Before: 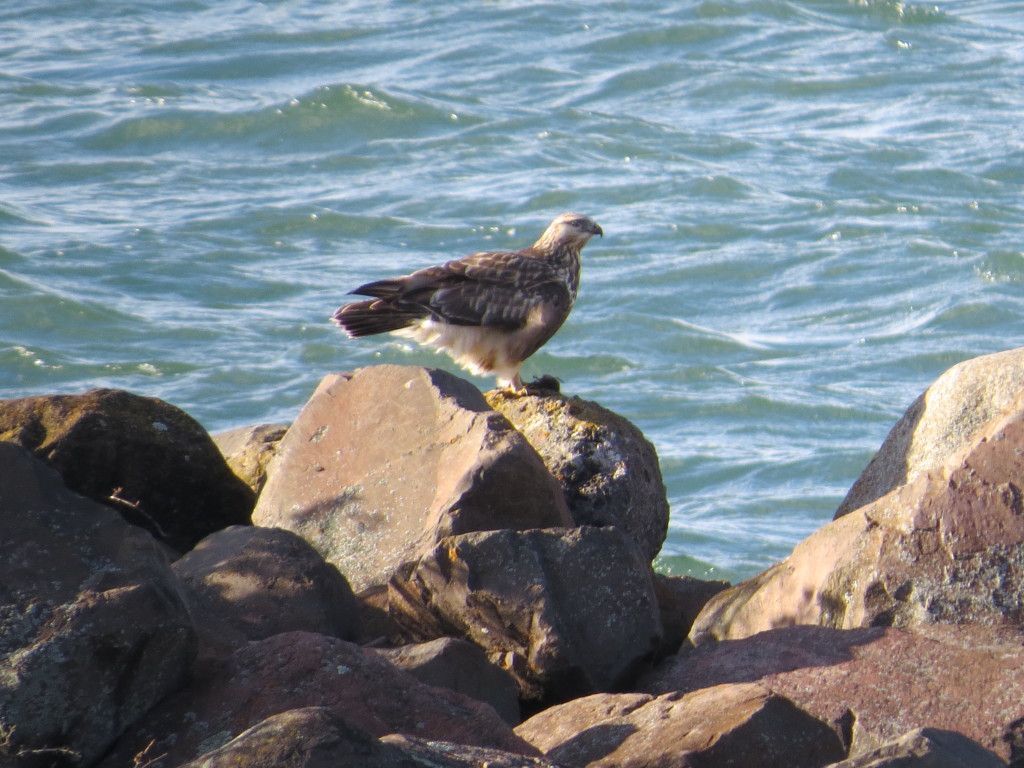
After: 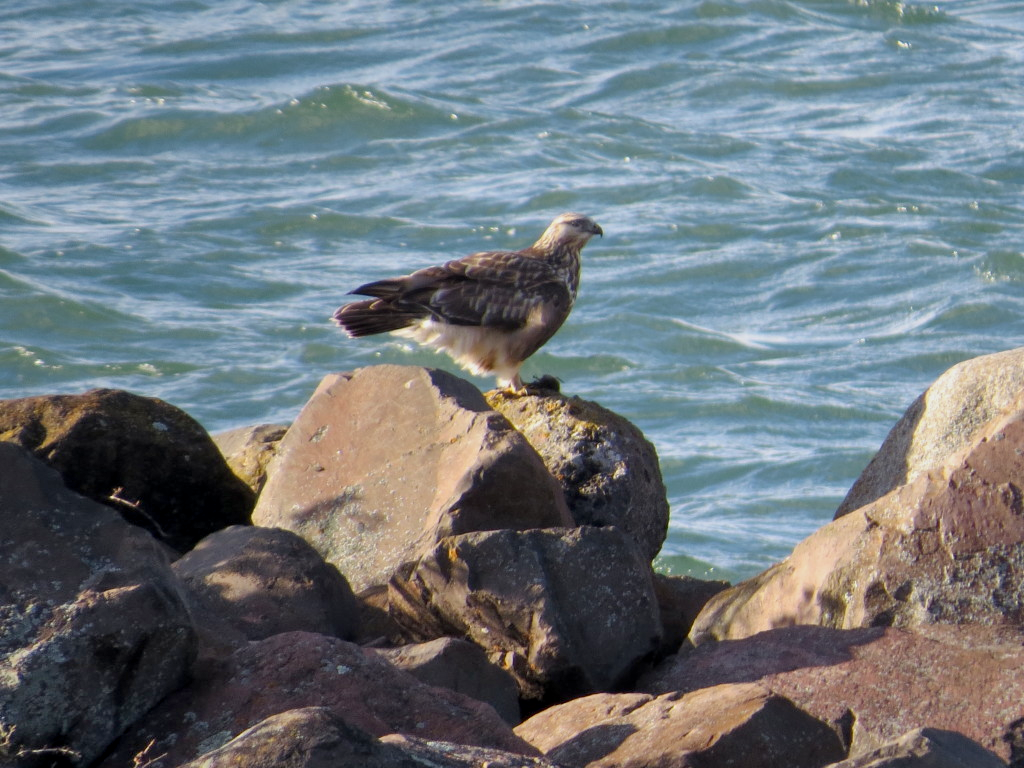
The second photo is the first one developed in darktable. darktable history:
shadows and highlights: soften with gaussian
exposure: black level correction 0.006, exposure -0.227 EV, compensate highlight preservation false
